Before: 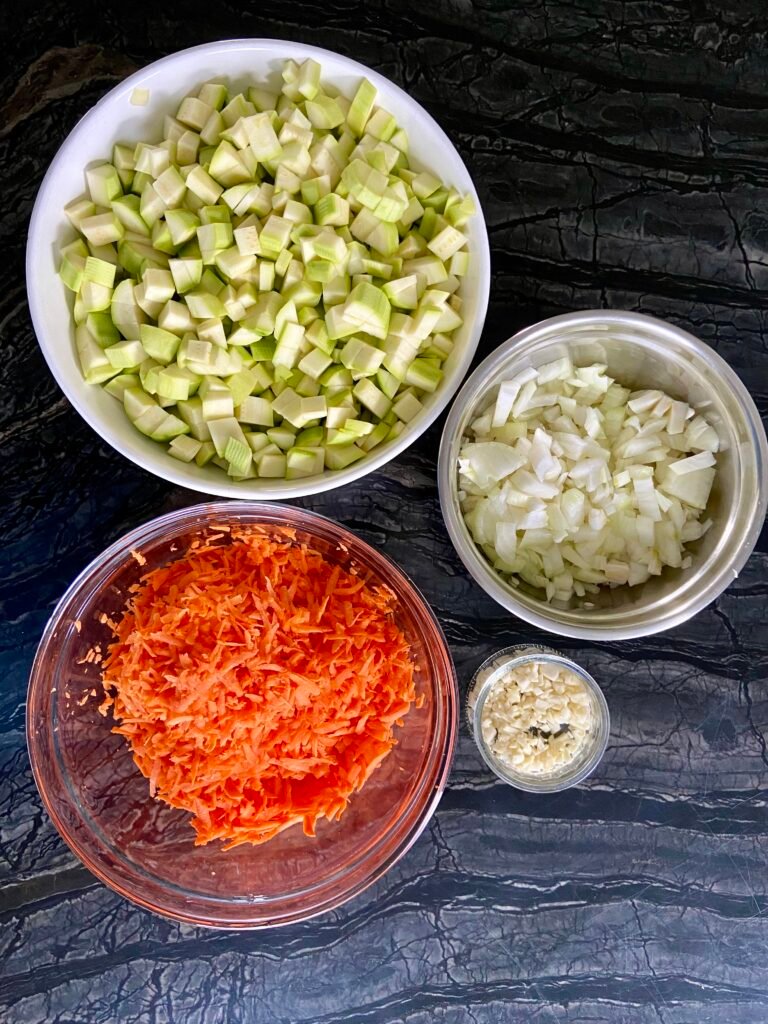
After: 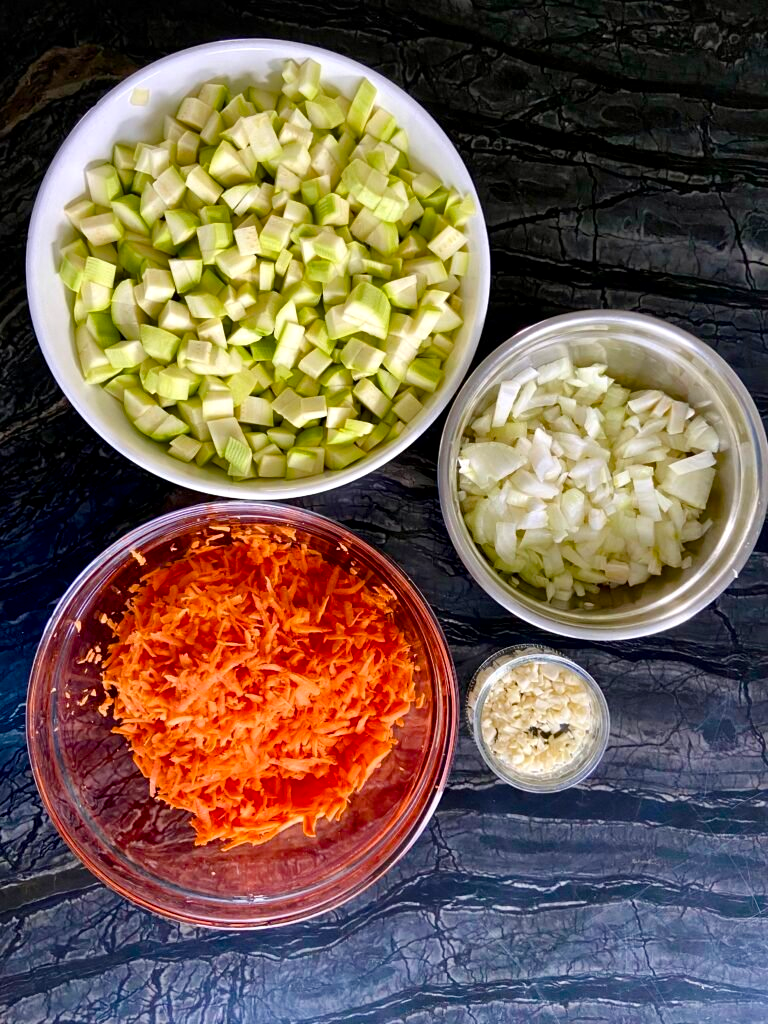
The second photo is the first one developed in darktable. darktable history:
exposure: compensate exposure bias true, compensate highlight preservation false
color balance rgb: perceptual saturation grading › global saturation 20.407%, perceptual saturation grading › highlights -19.913%, perceptual saturation grading › shadows 29.268%, global vibrance 20%
local contrast: mode bilateral grid, contrast 20, coarseness 100, detail 150%, midtone range 0.2
